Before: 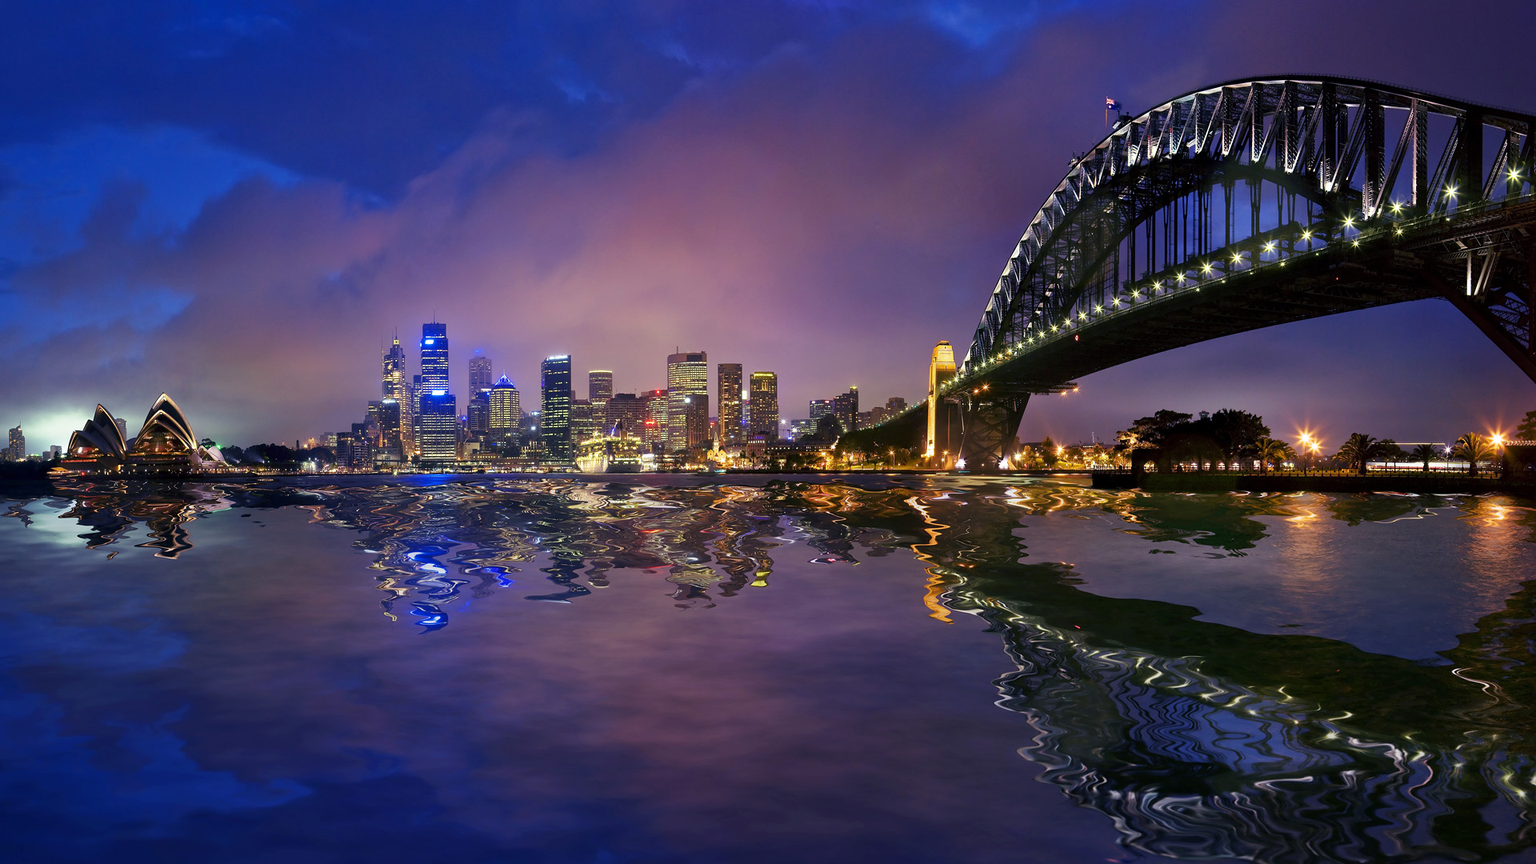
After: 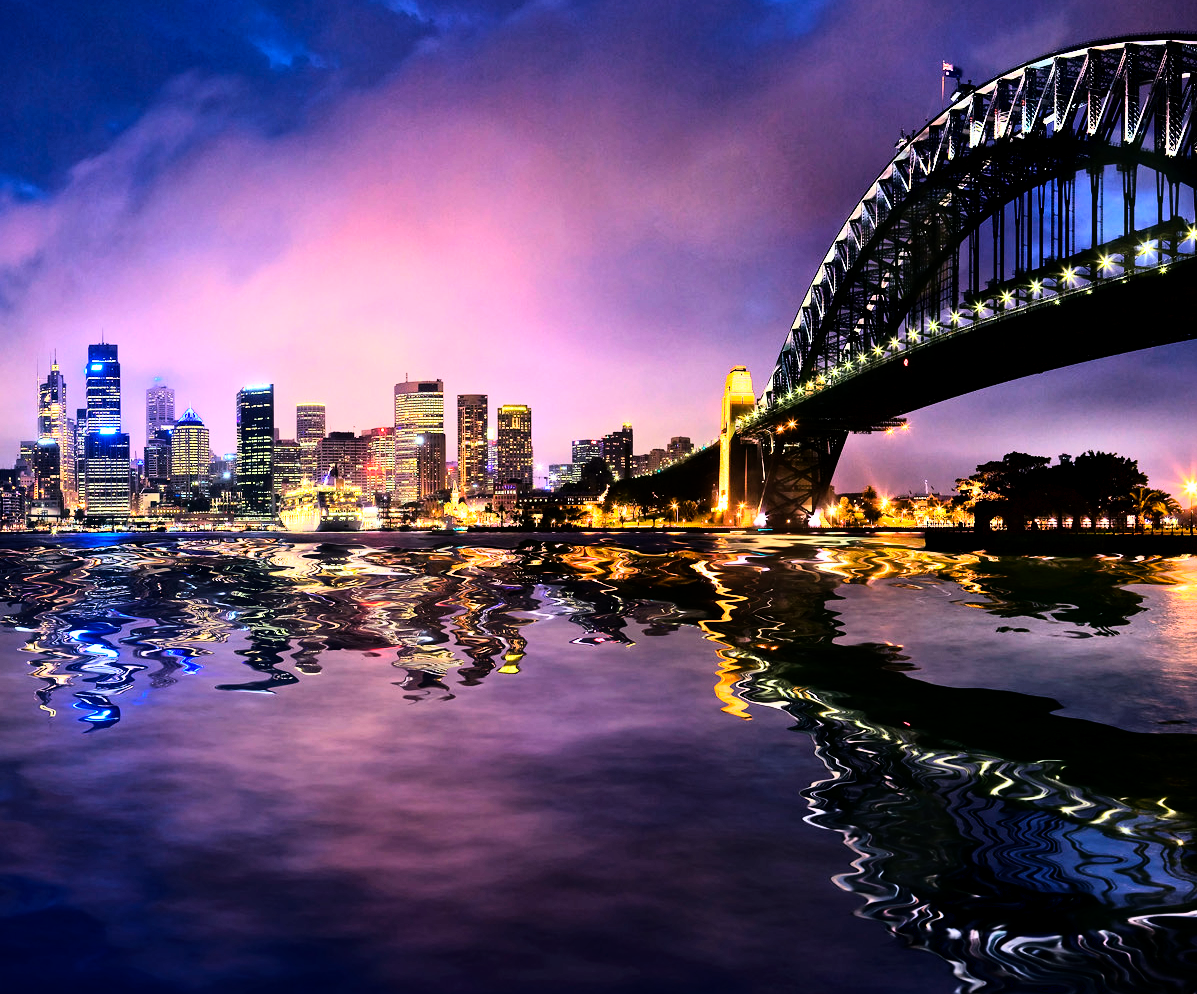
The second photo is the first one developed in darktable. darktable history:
rgb curve: curves: ch0 [(0, 0) (0.21, 0.15) (0.24, 0.21) (0.5, 0.75) (0.75, 0.96) (0.89, 0.99) (1, 1)]; ch1 [(0, 0.02) (0.21, 0.13) (0.25, 0.2) (0.5, 0.67) (0.75, 0.9) (0.89, 0.97) (1, 1)]; ch2 [(0, 0.02) (0.21, 0.13) (0.25, 0.2) (0.5, 0.67) (0.75, 0.9) (0.89, 0.97) (1, 1)], compensate middle gray true
crop and rotate: left 22.918%, top 5.629%, right 14.711%, bottom 2.247%
exposure: black level correction 0.002, exposure 0.15 EV, compensate highlight preservation false
